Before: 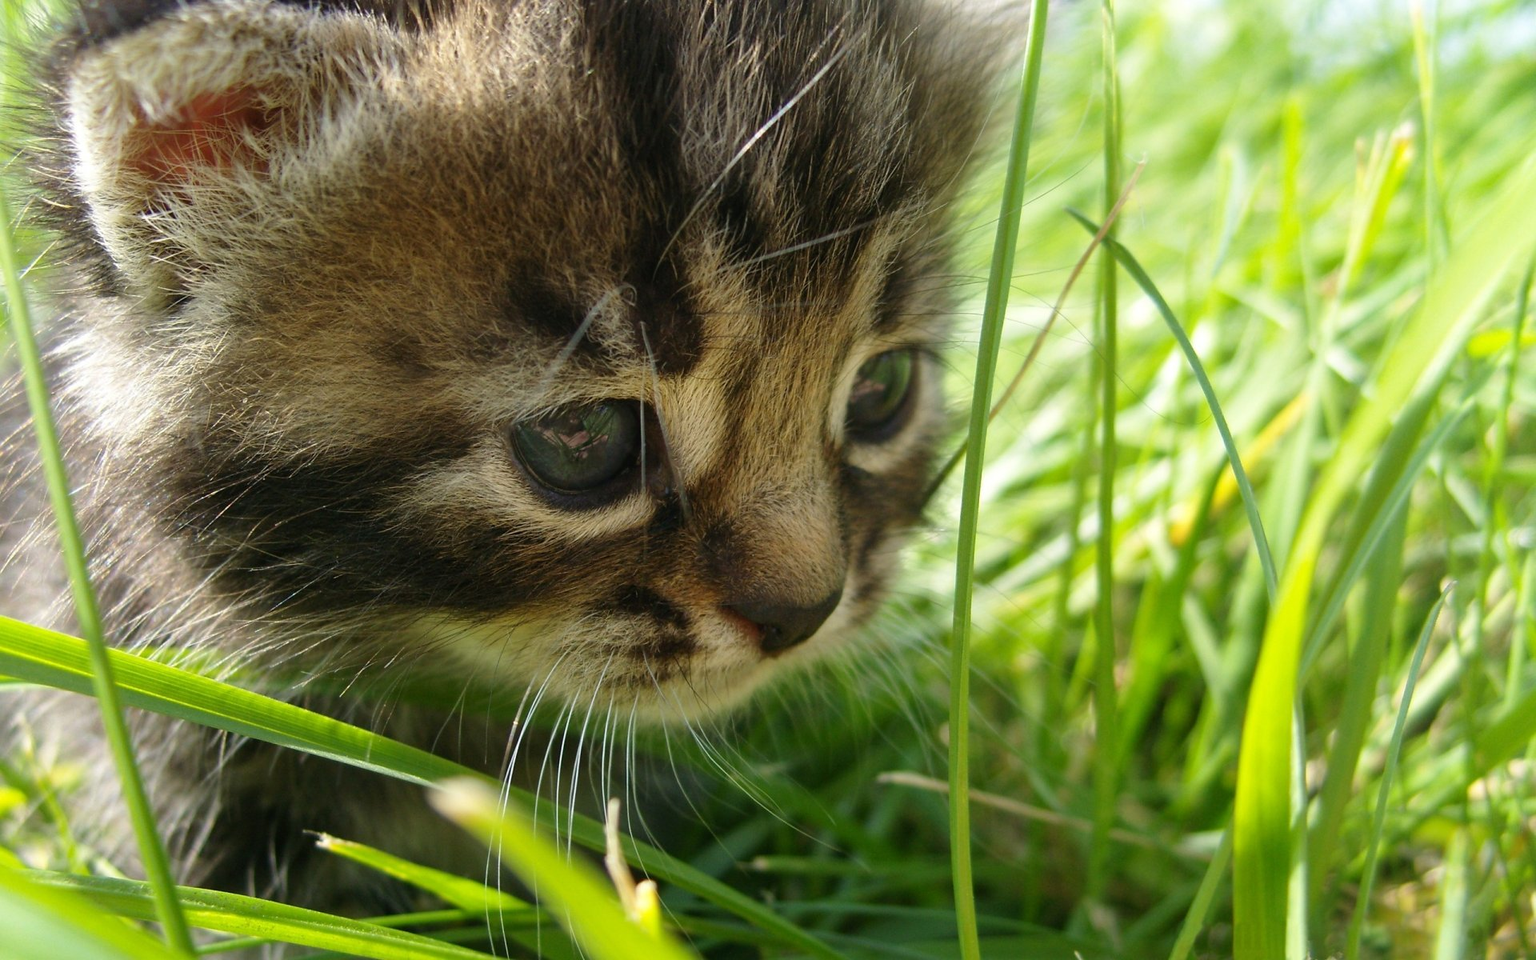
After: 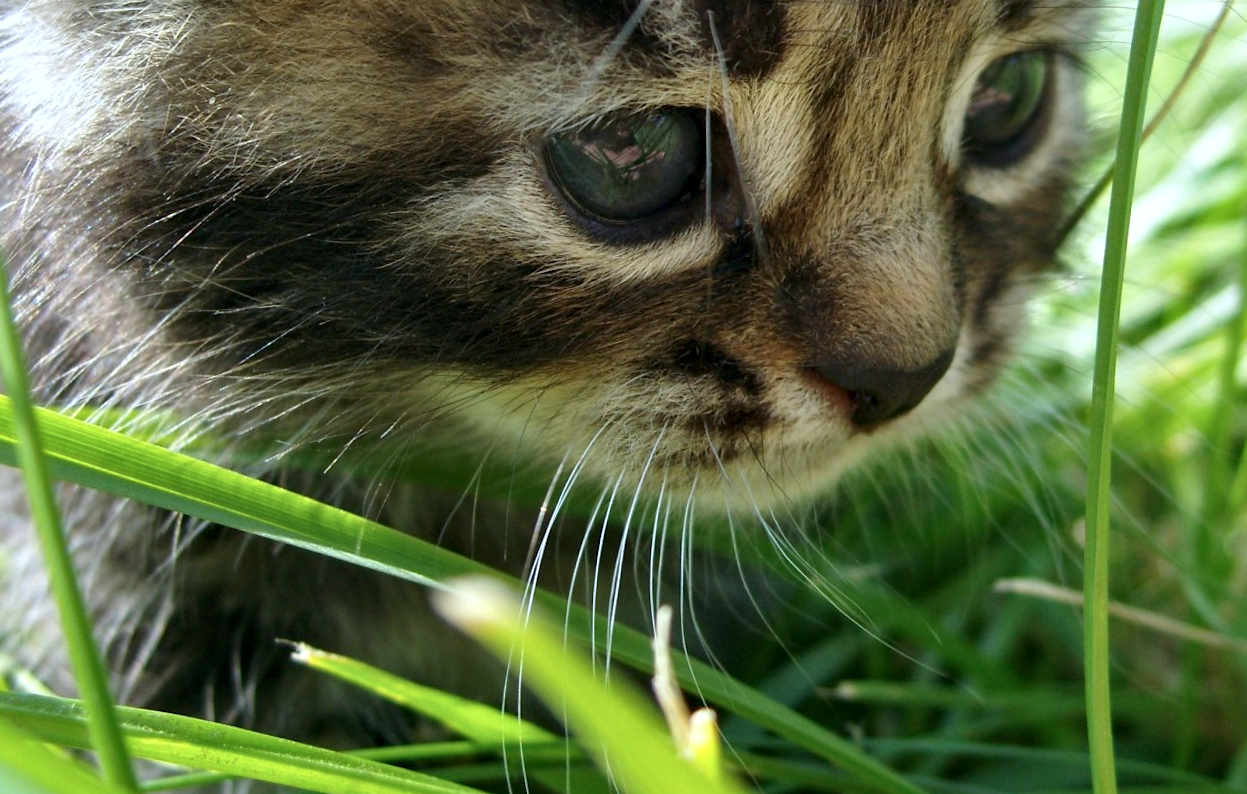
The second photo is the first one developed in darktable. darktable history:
contrast equalizer: octaves 7, y [[0.524, 0.538, 0.547, 0.548, 0.538, 0.524], [0.5 ×6], [0.5 ×6], [0 ×6], [0 ×6]]
crop and rotate: angle -0.962°, left 3.804%, top 32.024%, right 29.49%
color calibration: illuminant as shot in camera, x 0.369, y 0.376, temperature 4327.22 K
